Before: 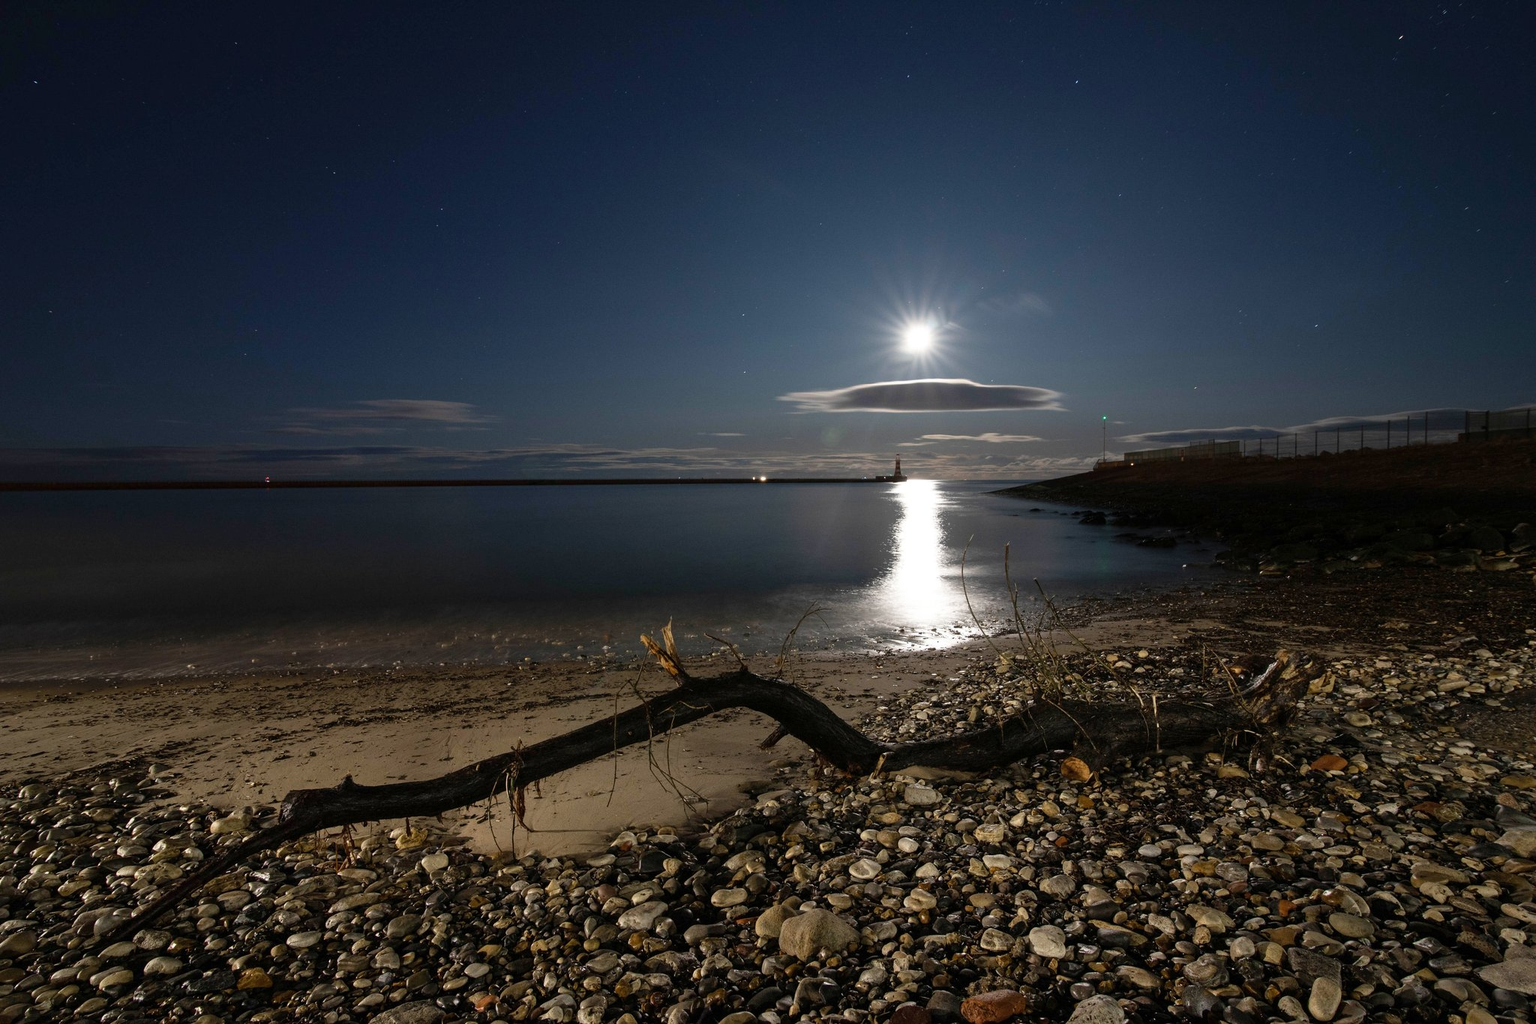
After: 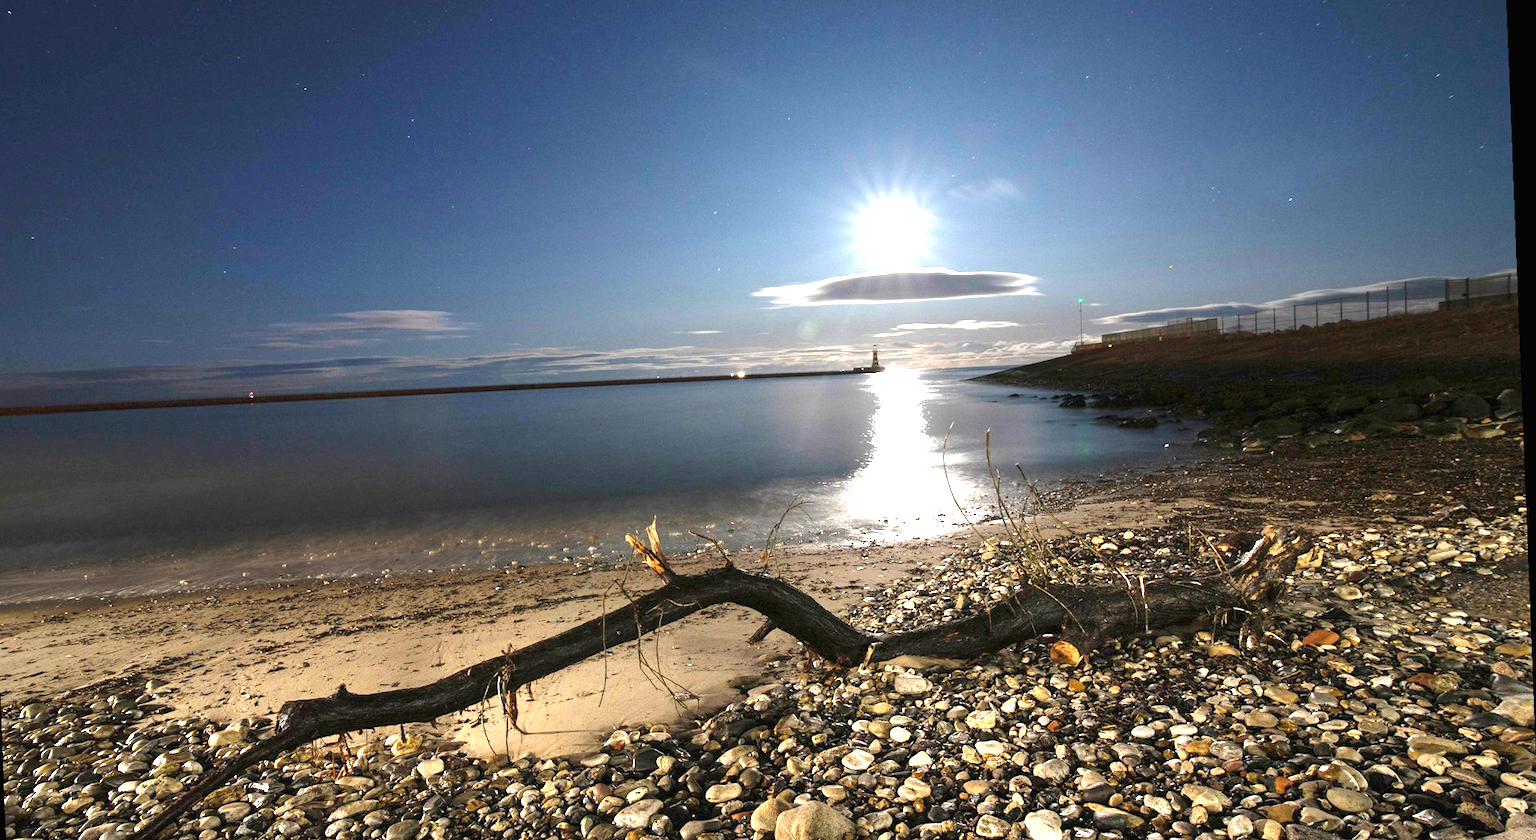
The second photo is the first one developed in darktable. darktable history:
exposure: black level correction 0, exposure 2.138 EV, compensate exposure bias true, compensate highlight preservation false
rotate and perspective: rotation -2.22°, lens shift (horizontal) -0.022, automatic cropping off
crop and rotate: left 1.814%, top 12.818%, right 0.25%, bottom 9.225%
